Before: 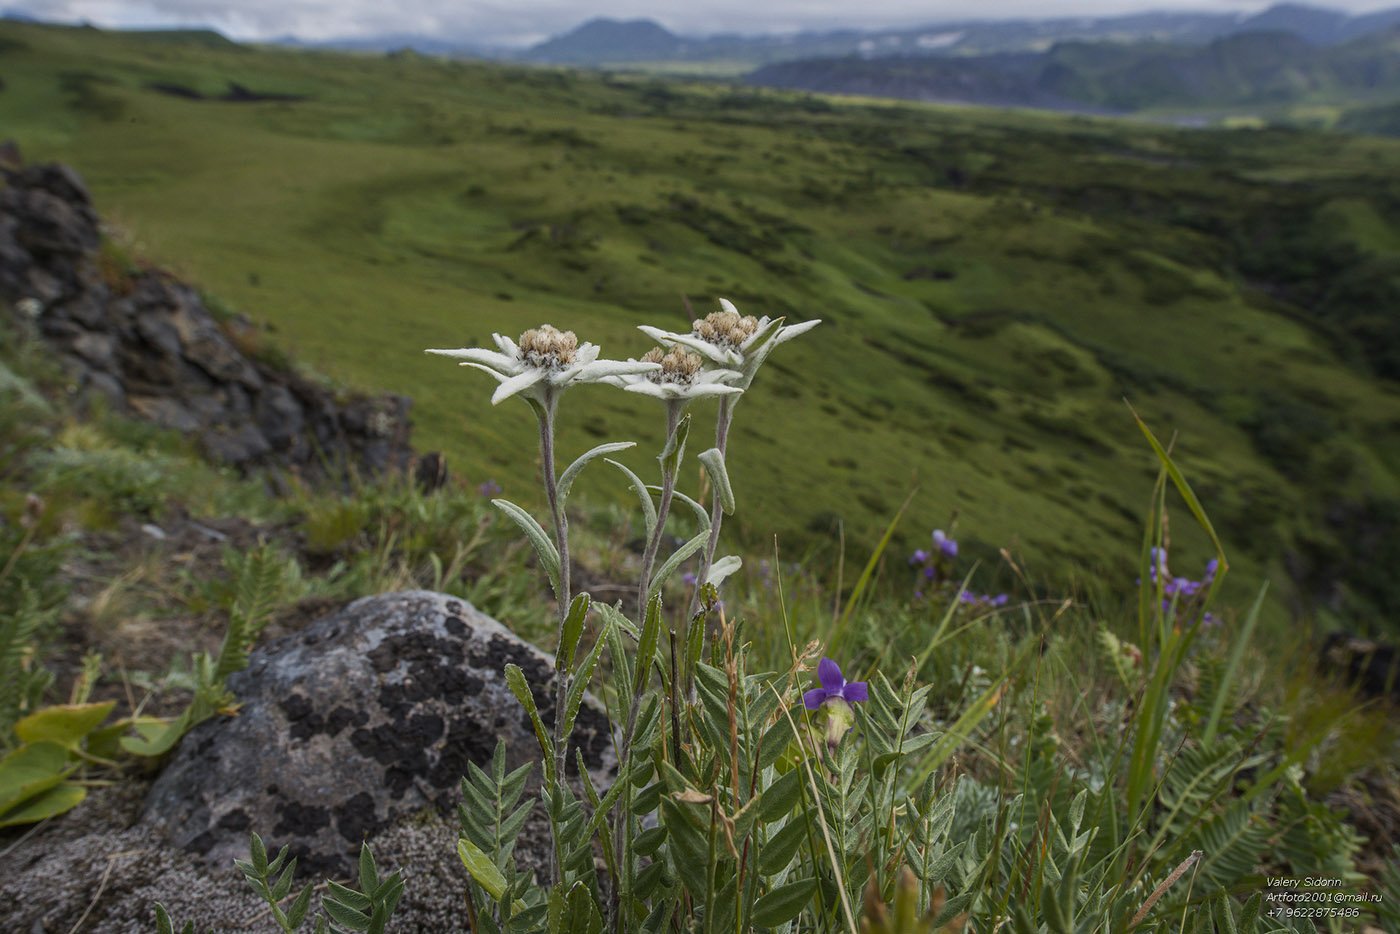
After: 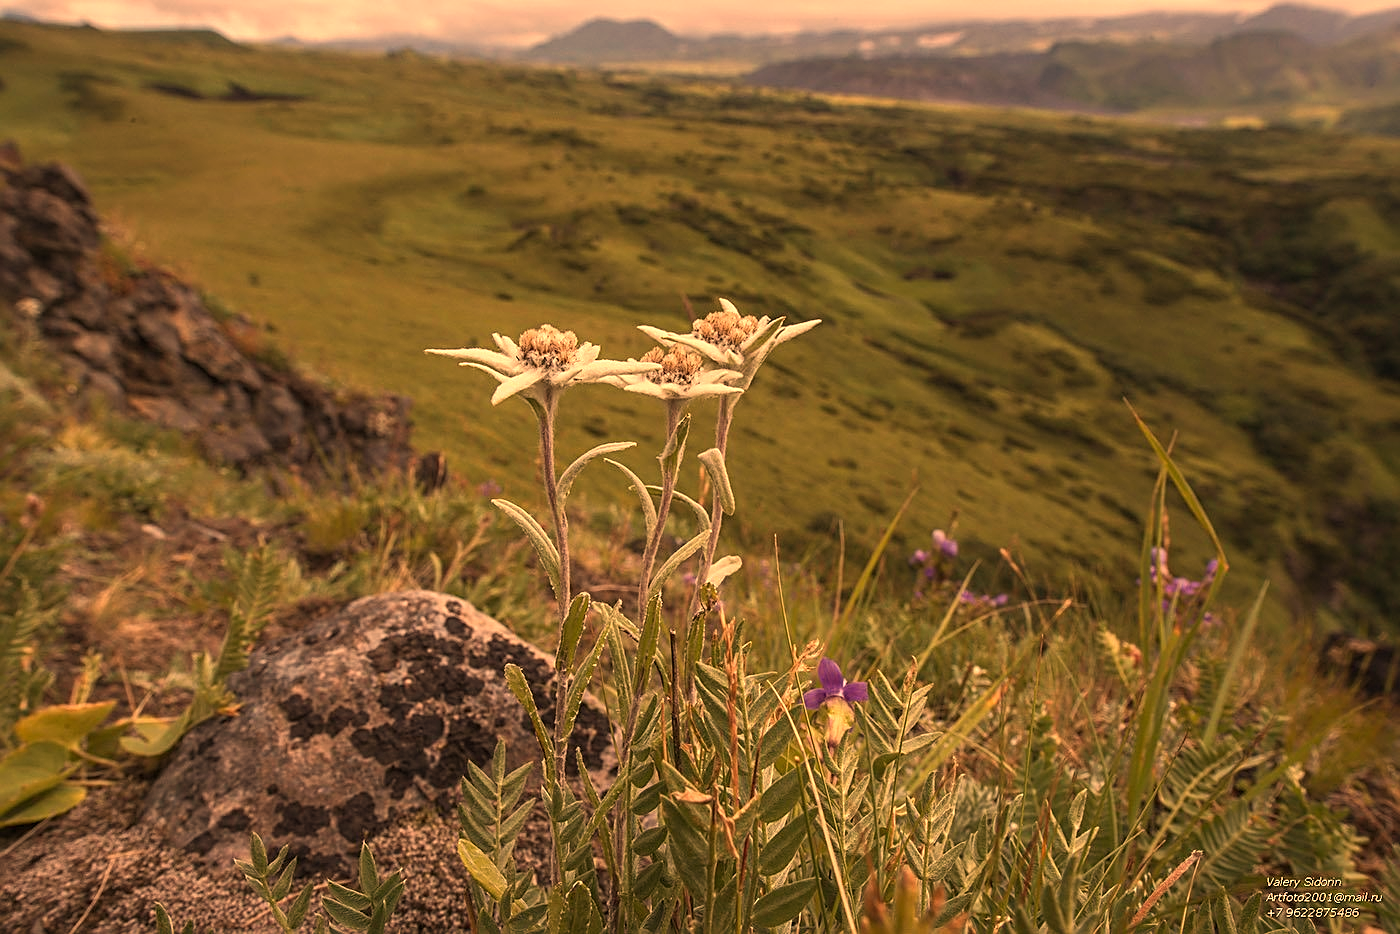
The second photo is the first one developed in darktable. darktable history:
sharpen: on, module defaults
exposure: black level correction 0, exposure 0.3 EV, compensate highlight preservation false
white balance: red 1.467, blue 0.684
